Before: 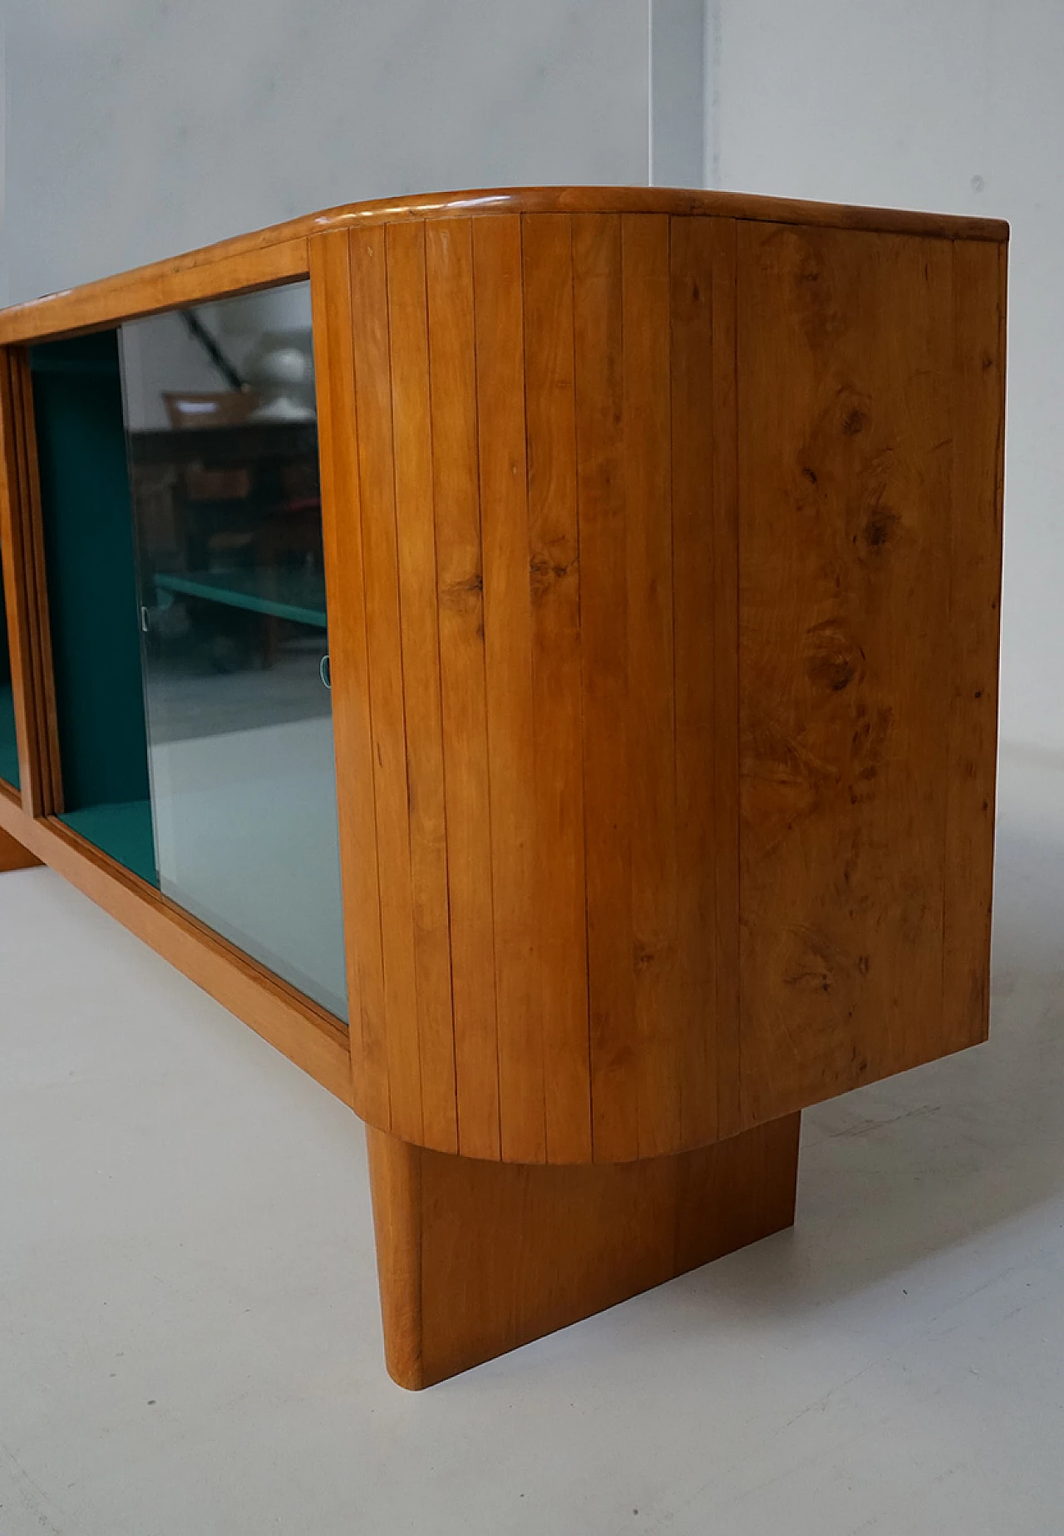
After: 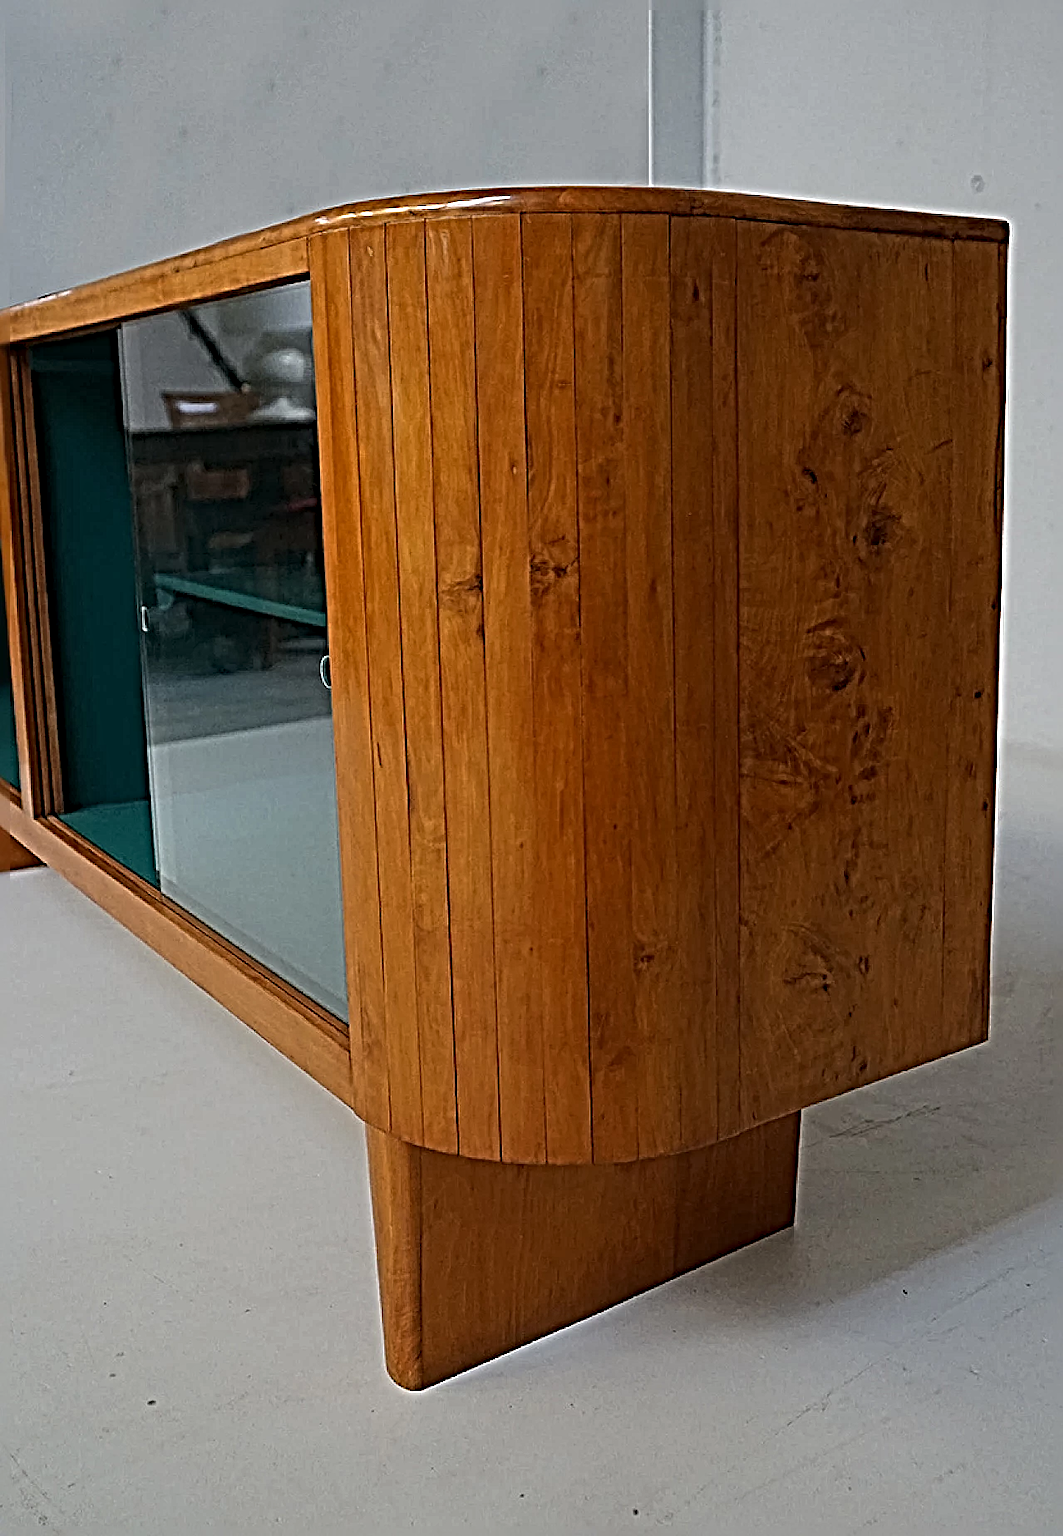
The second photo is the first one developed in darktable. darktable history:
sharpen: radius 6.275, amount 1.792, threshold 0.03
